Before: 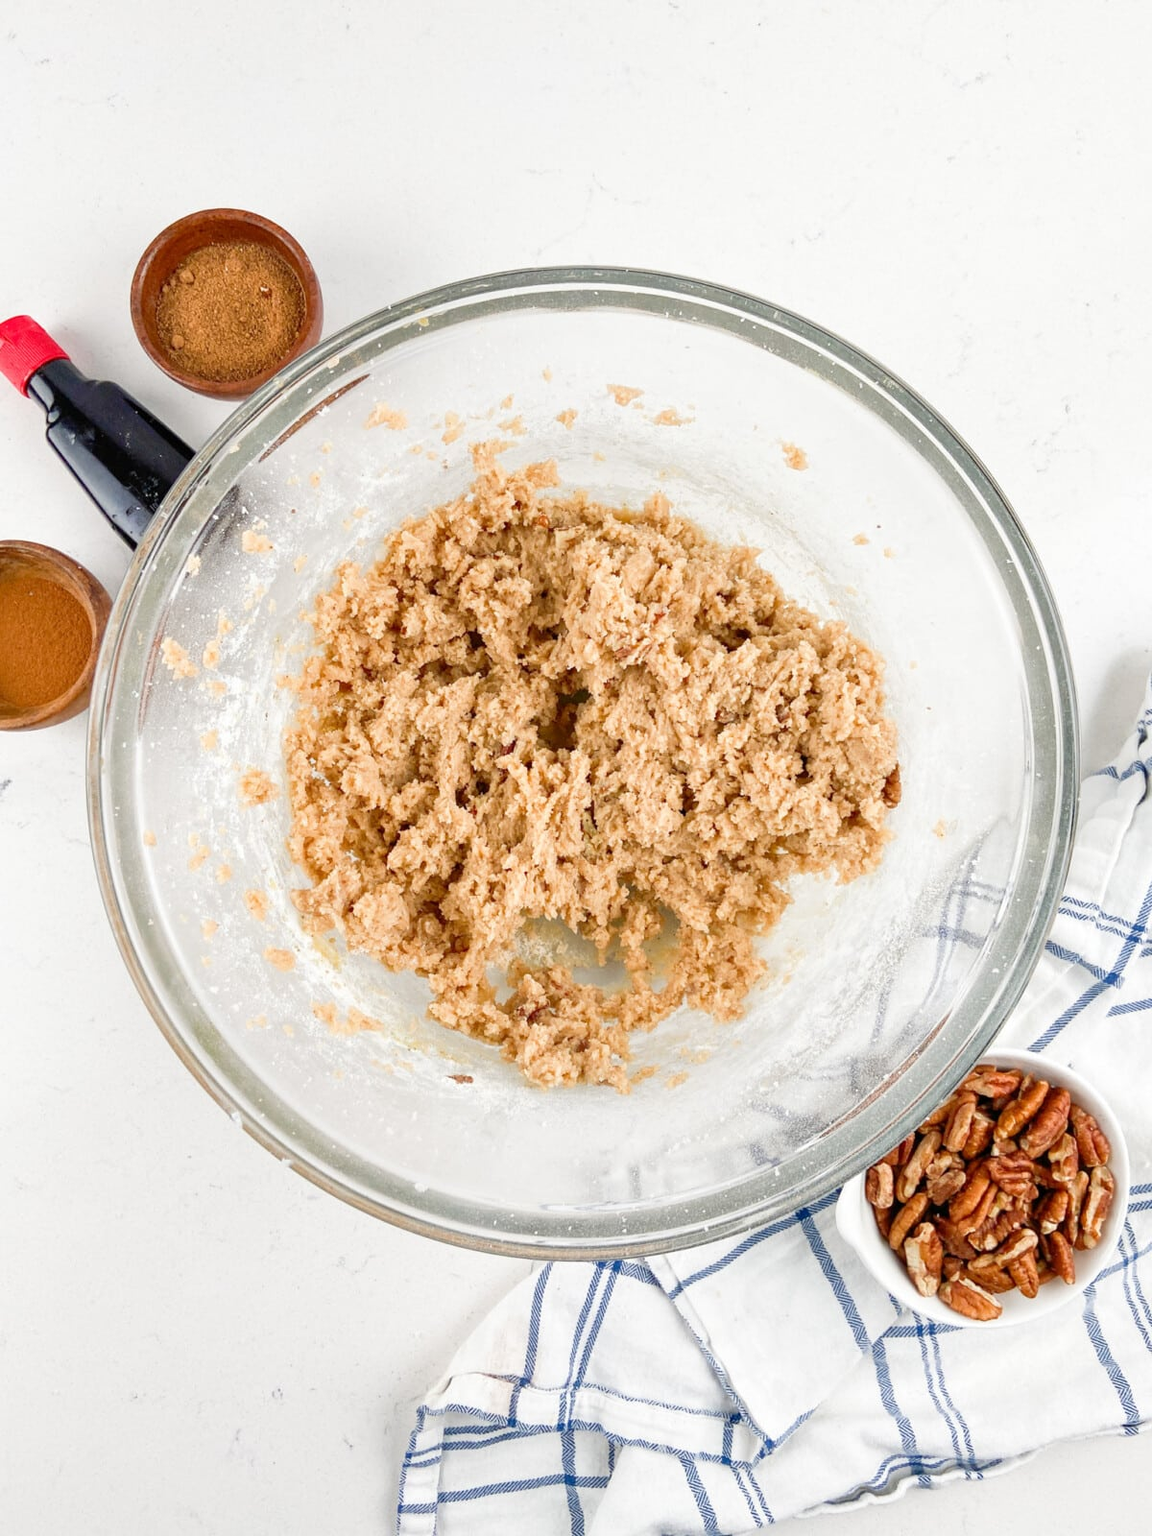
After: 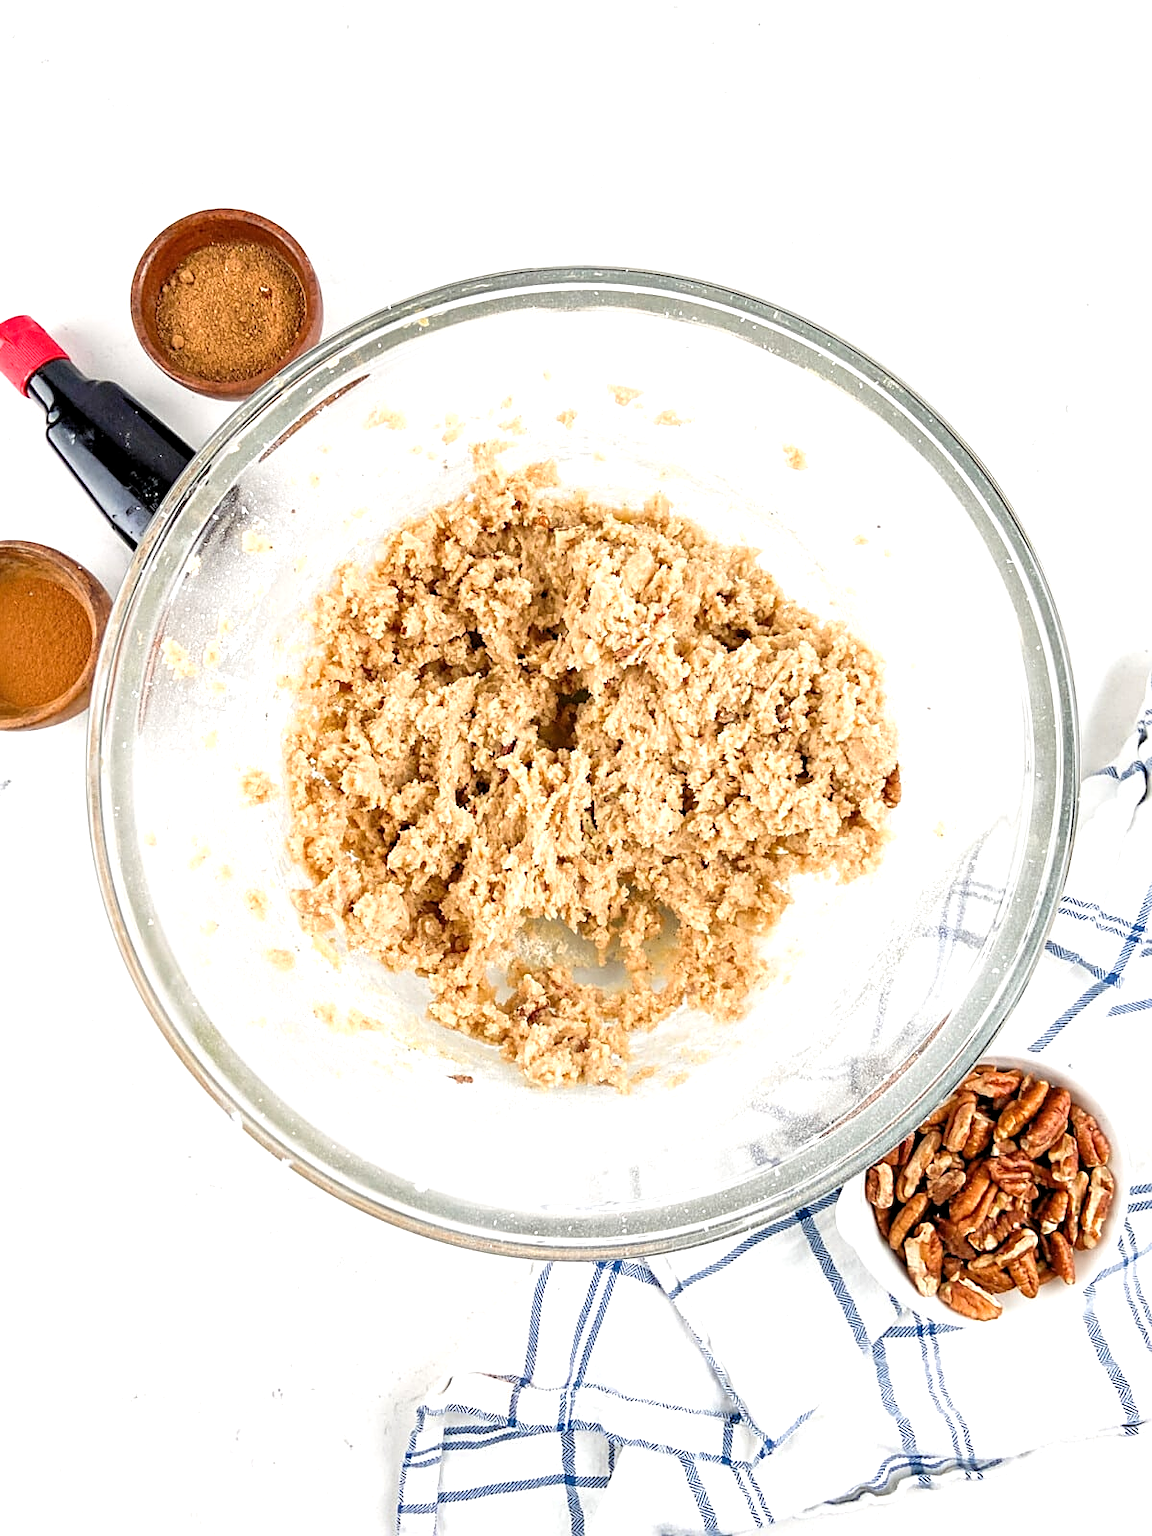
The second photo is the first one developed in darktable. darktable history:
sharpen: amount 0.494
tone equalizer: -8 EV -0.396 EV, -7 EV -0.412 EV, -6 EV -0.354 EV, -5 EV -0.257 EV, -3 EV 0.249 EV, -2 EV 0.343 EV, -1 EV 0.375 EV, +0 EV 0.425 EV
levels: white 90.7%, levels [0.026, 0.507, 0.987]
